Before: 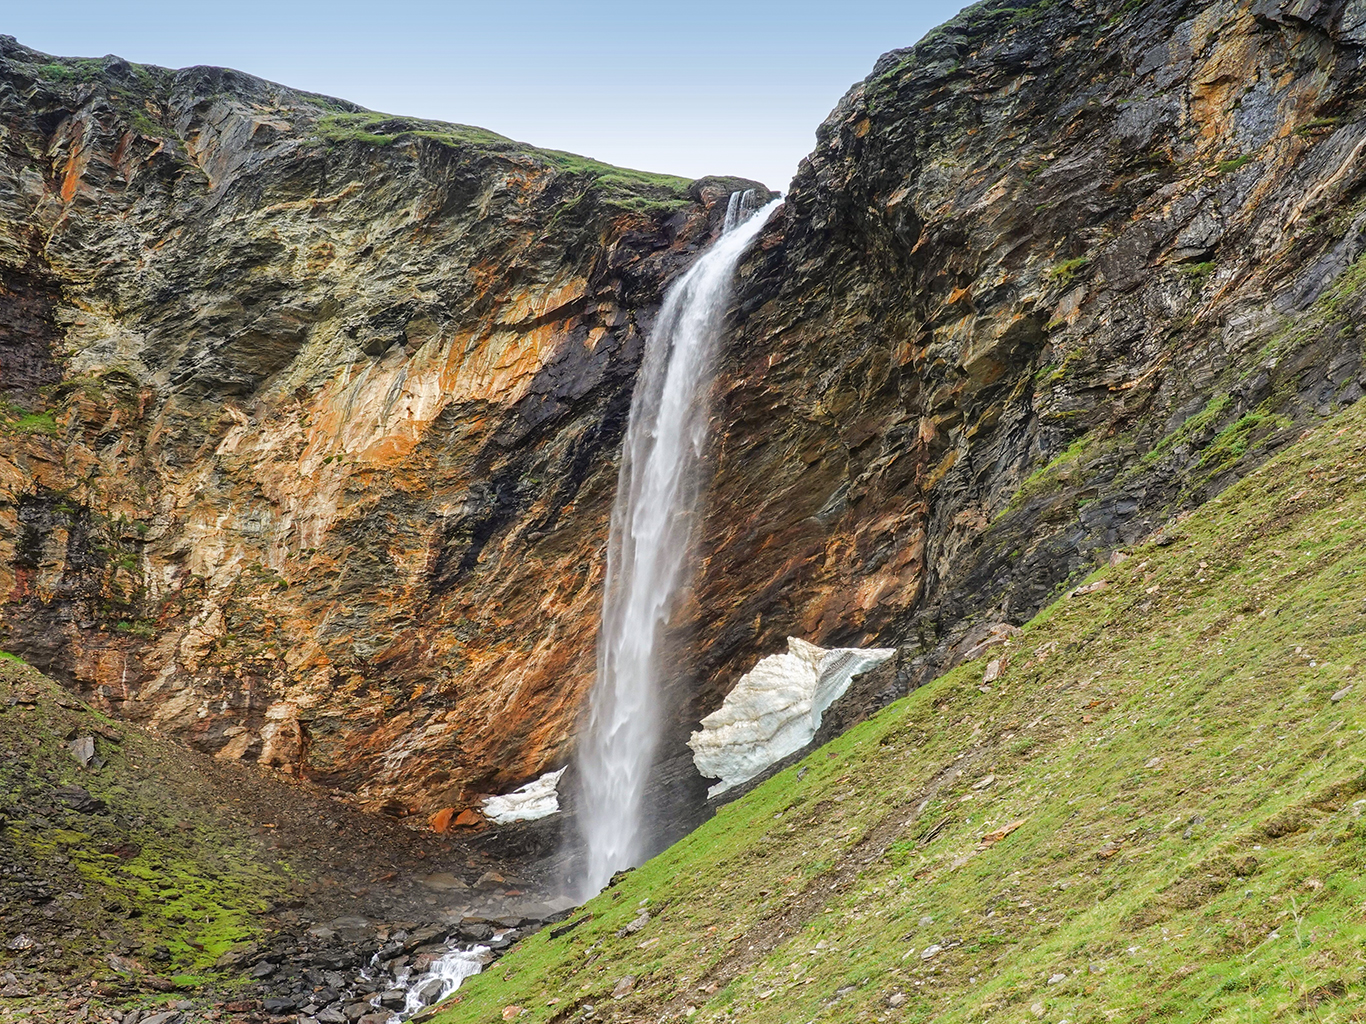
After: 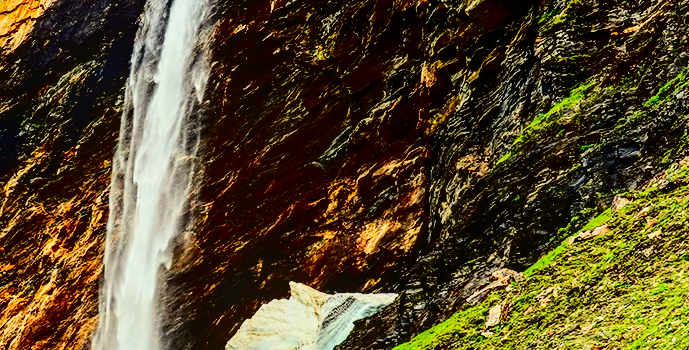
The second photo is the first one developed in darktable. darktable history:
contrast brightness saturation: contrast 0.772, brightness -0.993, saturation 0.989
local contrast: on, module defaults
crop: left 36.5%, top 34.683%, right 13.024%, bottom 31.044%
color correction: highlights a* -5.81, highlights b* 11.21
exposure: black level correction -0.042, exposure 0.065 EV, compensate highlight preservation false
